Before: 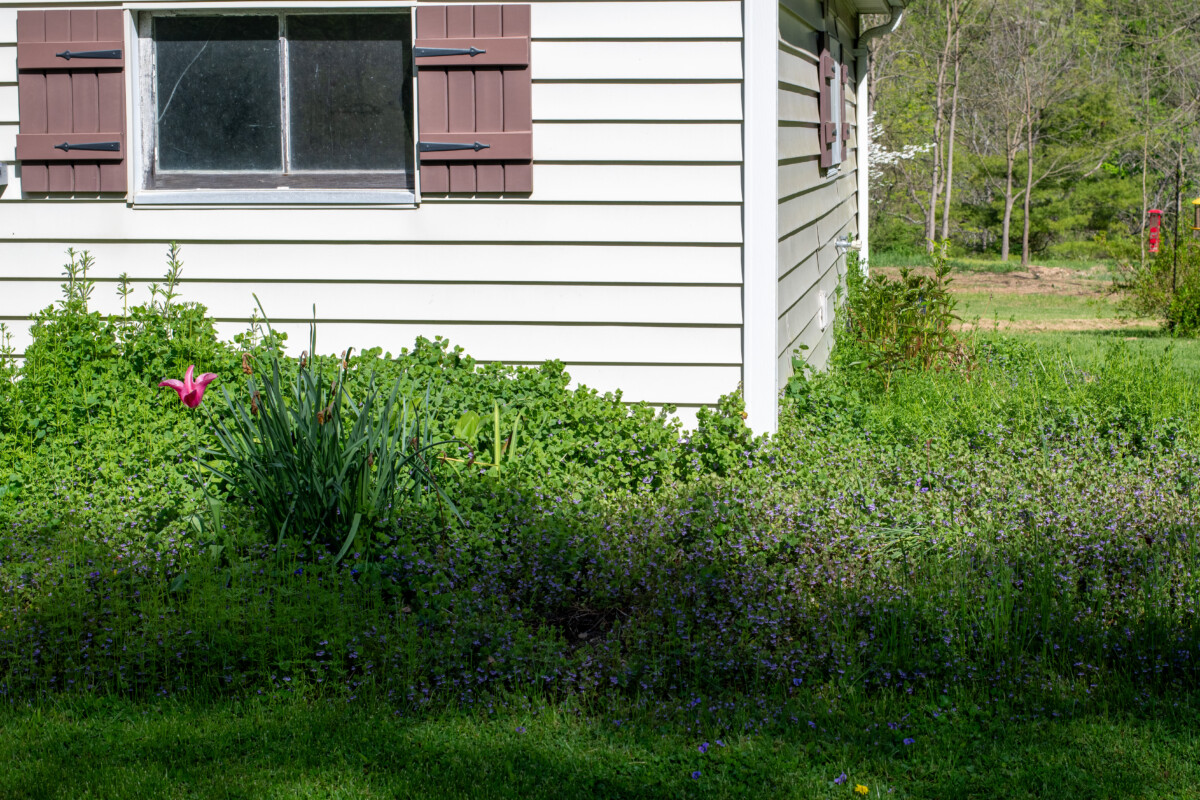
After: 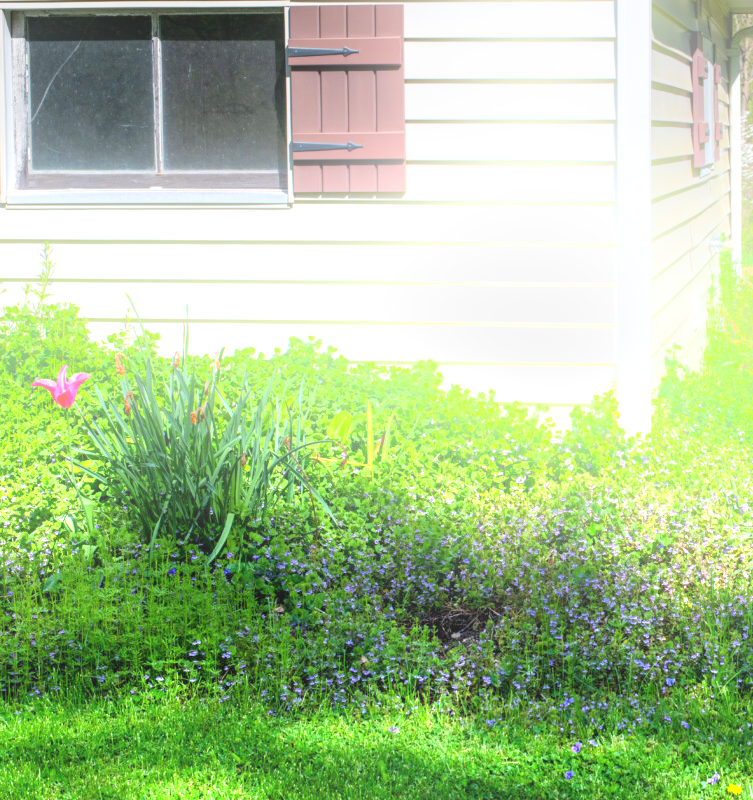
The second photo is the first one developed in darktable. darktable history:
crop: left 10.644%, right 26.528%
graduated density: density -3.9 EV
bloom: on, module defaults
